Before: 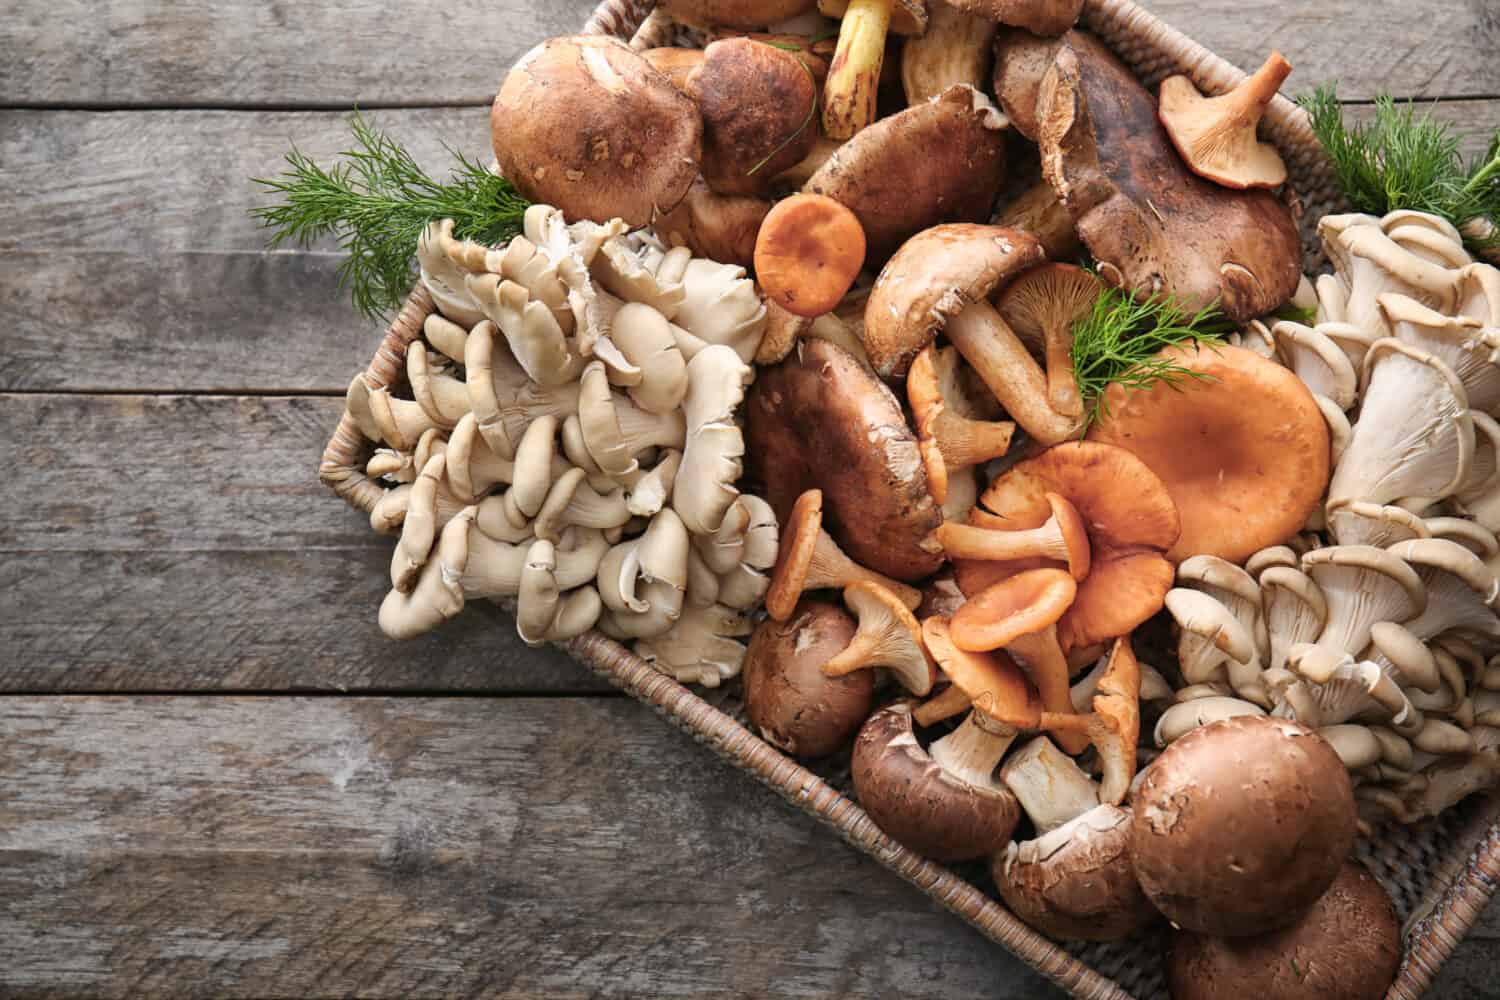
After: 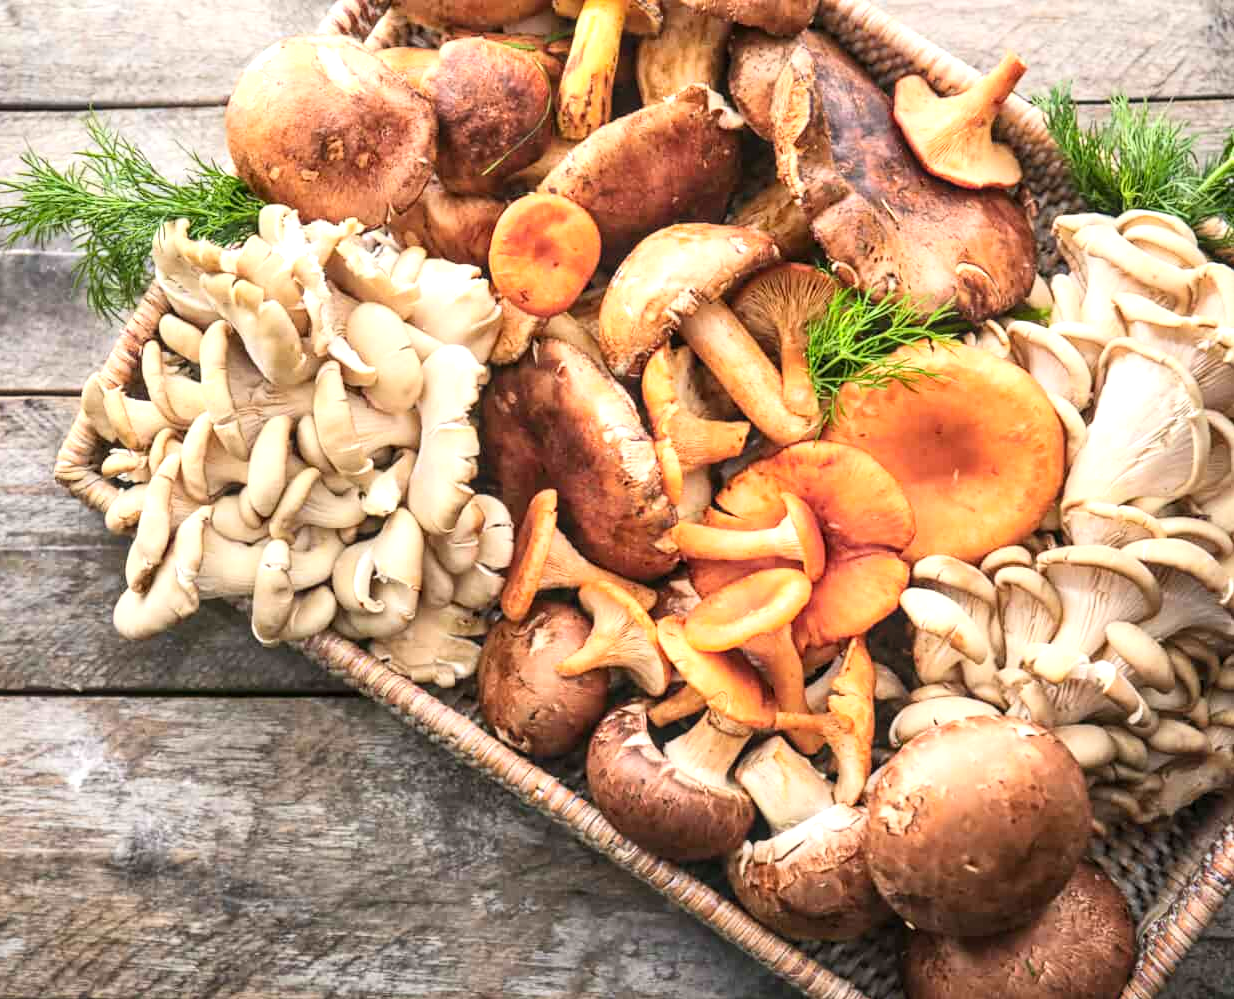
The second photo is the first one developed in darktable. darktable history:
contrast brightness saturation: contrast 0.199, brightness 0.168, saturation 0.229
exposure: black level correction 0, exposure 0.698 EV, compensate highlight preservation false
local contrast: on, module defaults
crop: left 17.708%, bottom 0.051%
